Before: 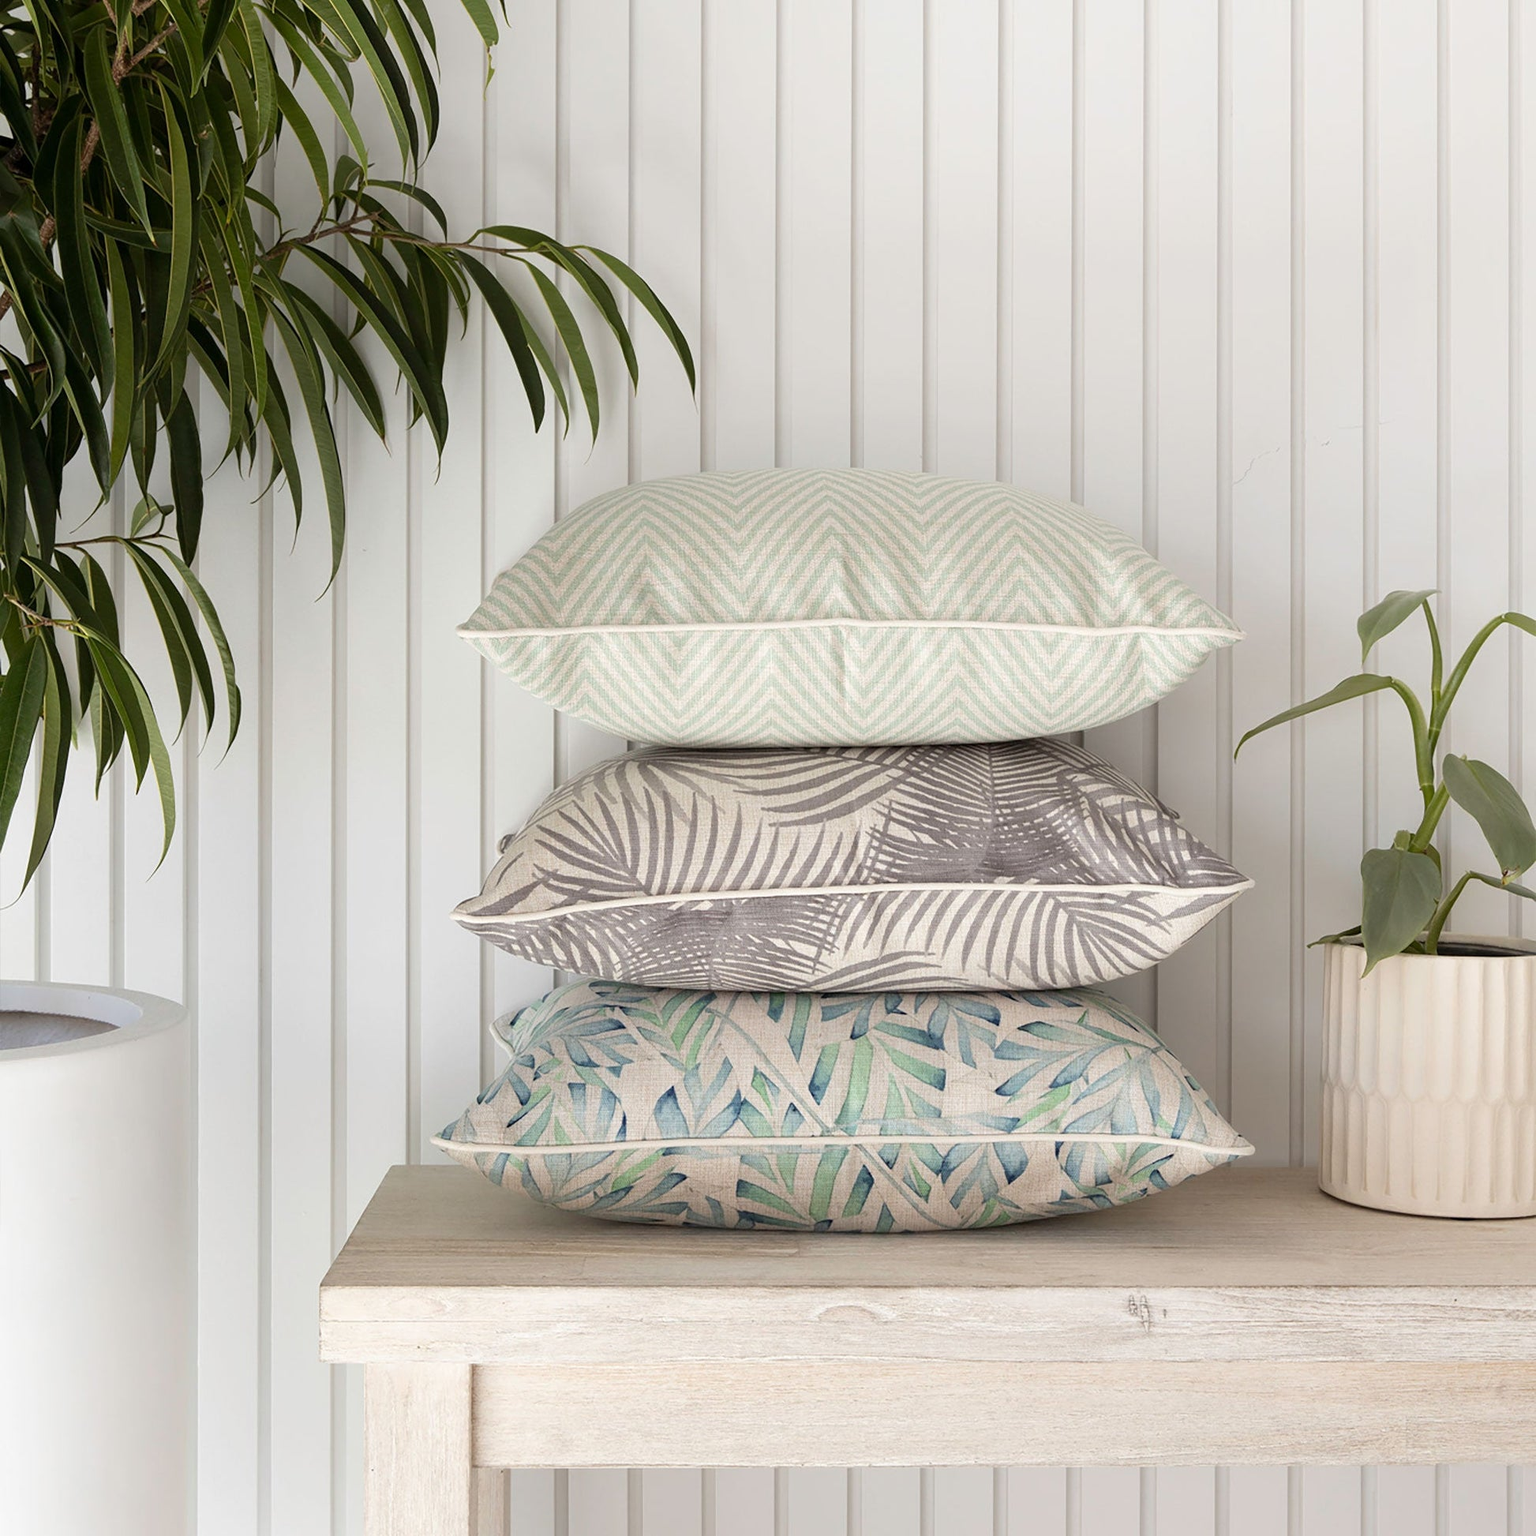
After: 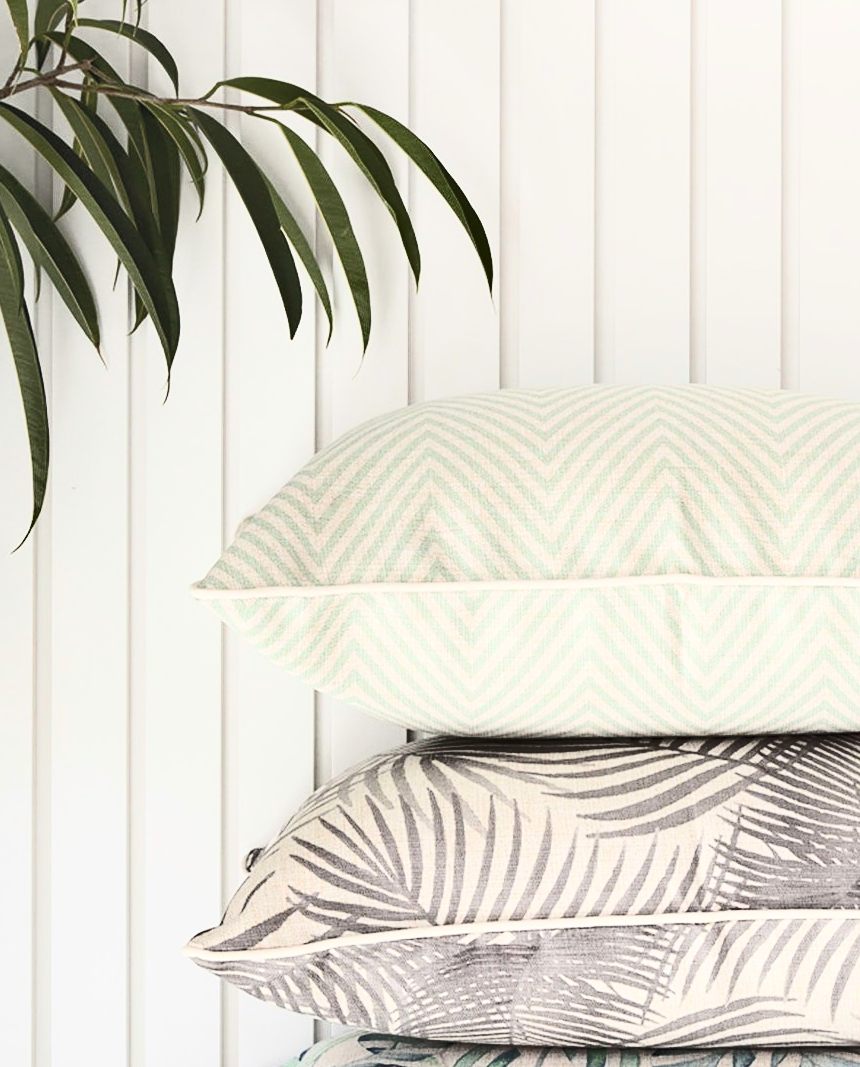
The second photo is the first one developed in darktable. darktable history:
crop: left 19.957%, top 10.746%, right 35.836%, bottom 34.418%
contrast brightness saturation: contrast 0.435, brightness 0.565, saturation -0.18
shadows and highlights: soften with gaussian
